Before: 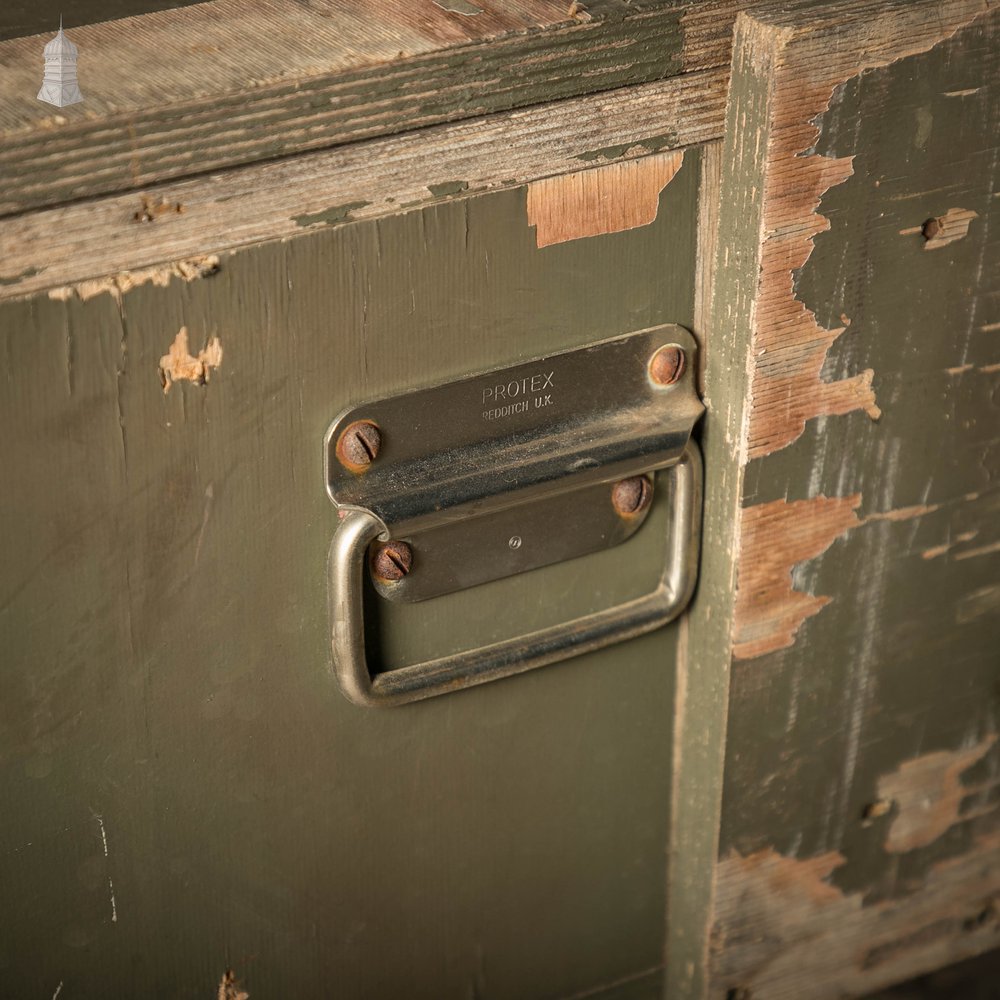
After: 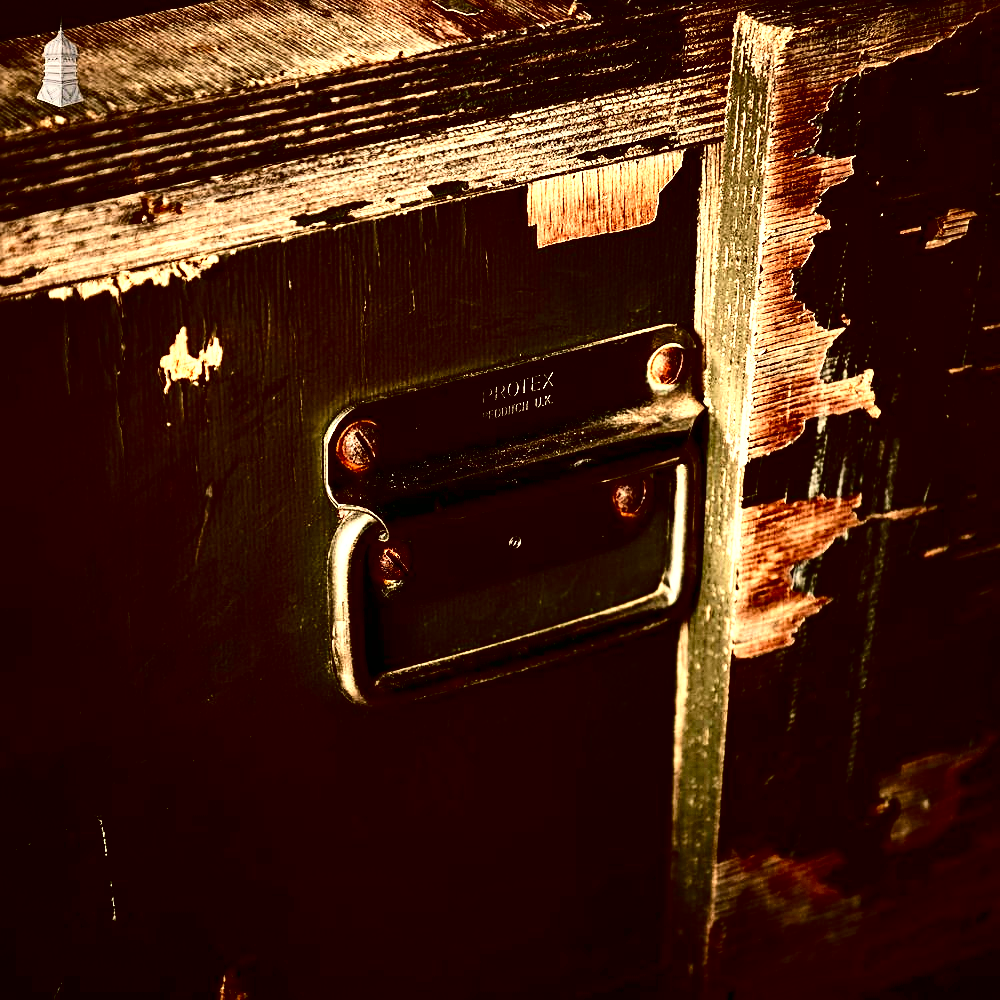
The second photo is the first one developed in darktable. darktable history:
contrast brightness saturation: contrast 0.757, brightness -0.982, saturation 0.997
color zones: curves: ch0 [(0.018, 0.548) (0.224, 0.64) (0.425, 0.447) (0.675, 0.575) (0.732, 0.579)]; ch1 [(0.066, 0.487) (0.25, 0.5) (0.404, 0.43) (0.75, 0.421) (0.956, 0.421)]; ch2 [(0.044, 0.561) (0.215, 0.465) (0.399, 0.544) (0.465, 0.548) (0.614, 0.447) (0.724, 0.43) (0.882, 0.623) (0.956, 0.632)]
sharpen: radius 2.193, amount 0.381, threshold 0.147
